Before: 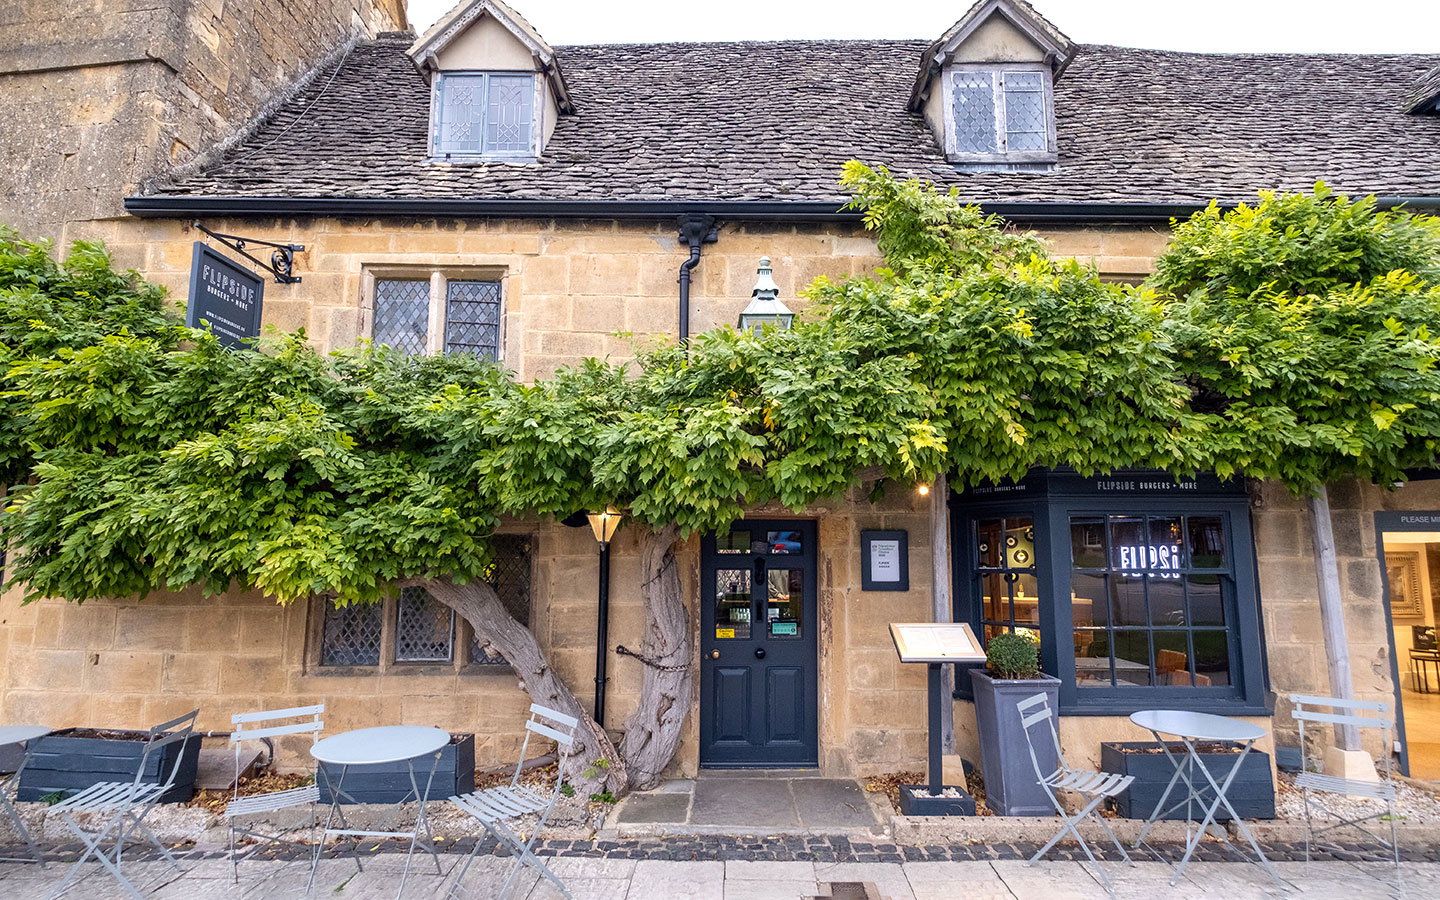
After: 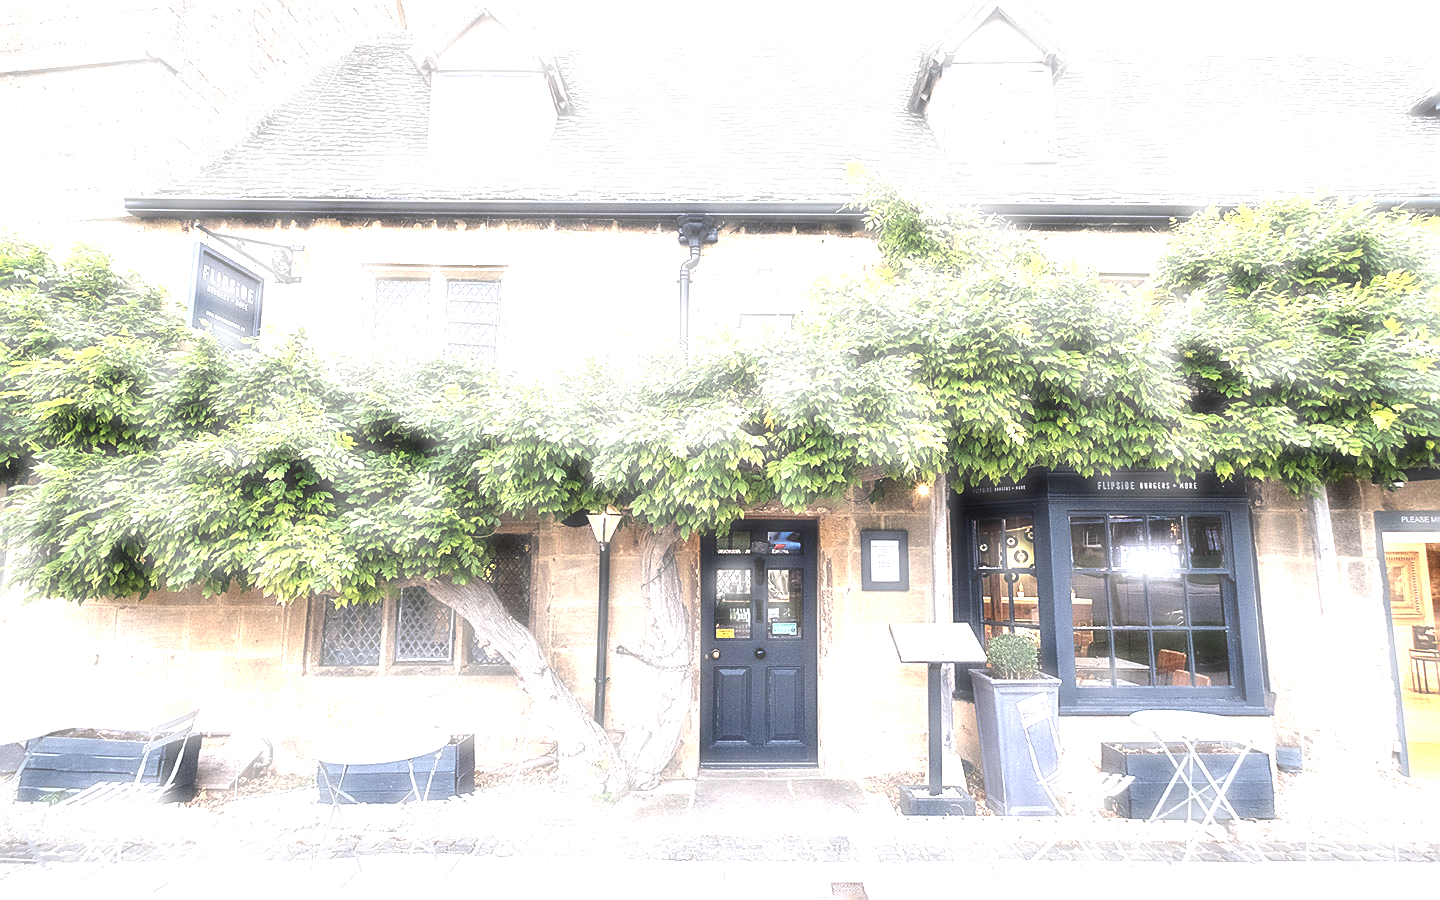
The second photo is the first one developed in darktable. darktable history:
exposure: black level correction 0, exposure 1.019 EV, compensate exposure bias true, compensate highlight preservation false
sharpen: on, module defaults
tone equalizer: -8 EV -0.406 EV, -7 EV -0.408 EV, -6 EV -0.321 EV, -5 EV -0.26 EV, -3 EV 0.247 EV, -2 EV 0.343 EV, -1 EV 0.397 EV, +0 EV 0.416 EV, edges refinement/feathering 500, mask exposure compensation -1.57 EV, preserve details no
haze removal: strength -0.891, distance 0.232, compatibility mode true, adaptive false
